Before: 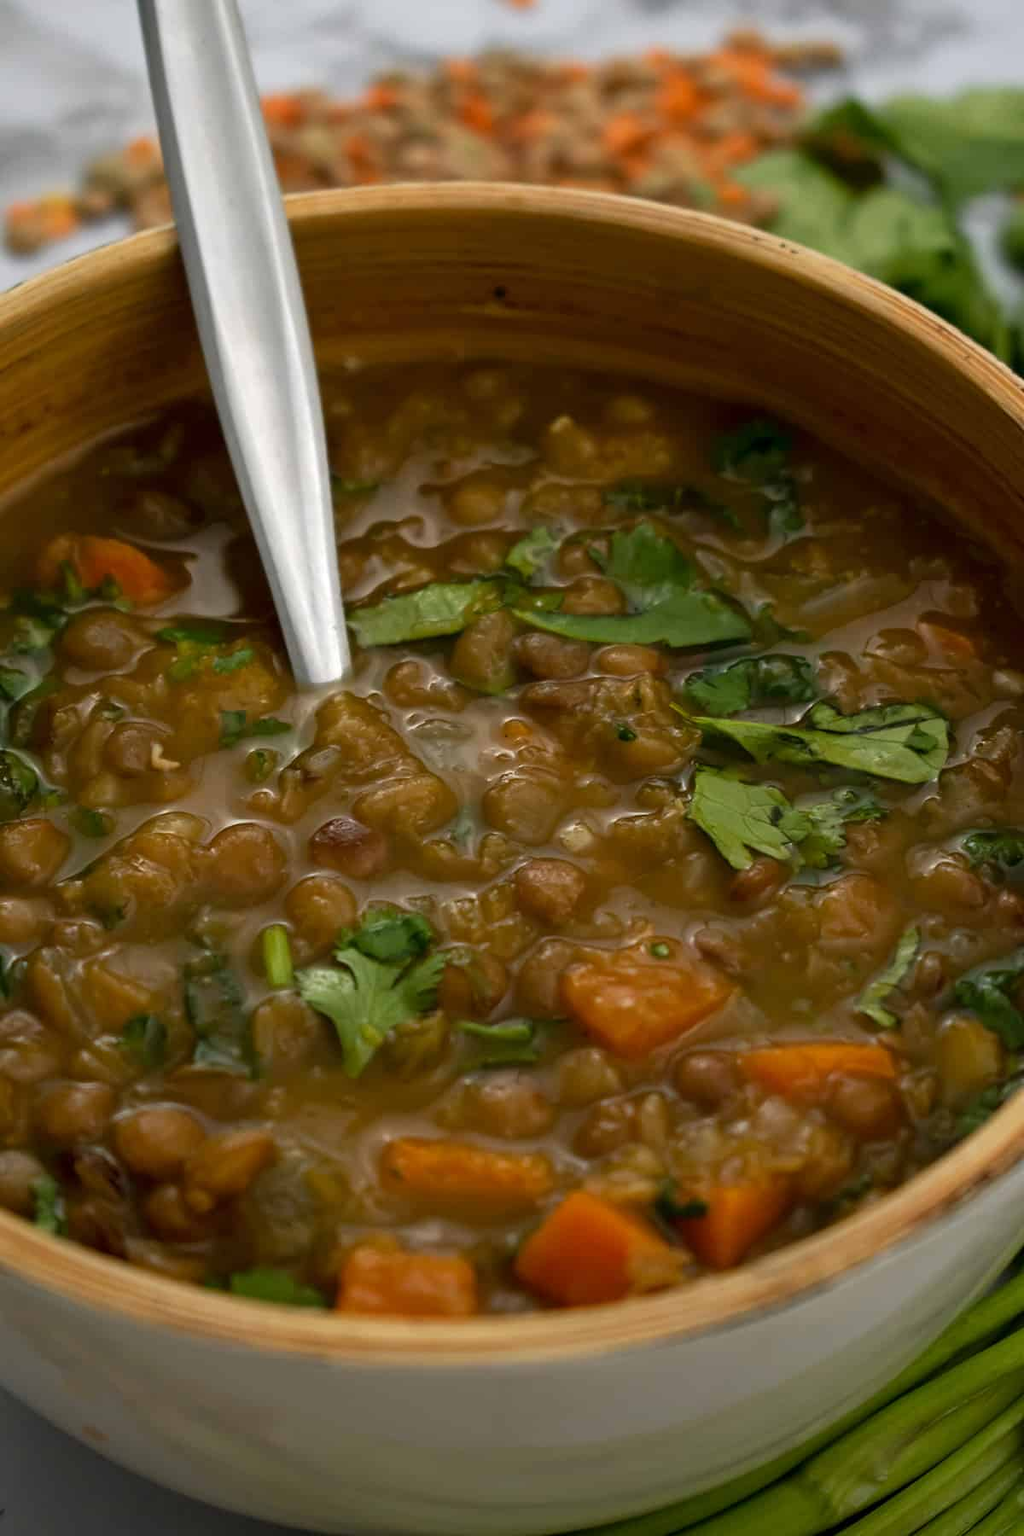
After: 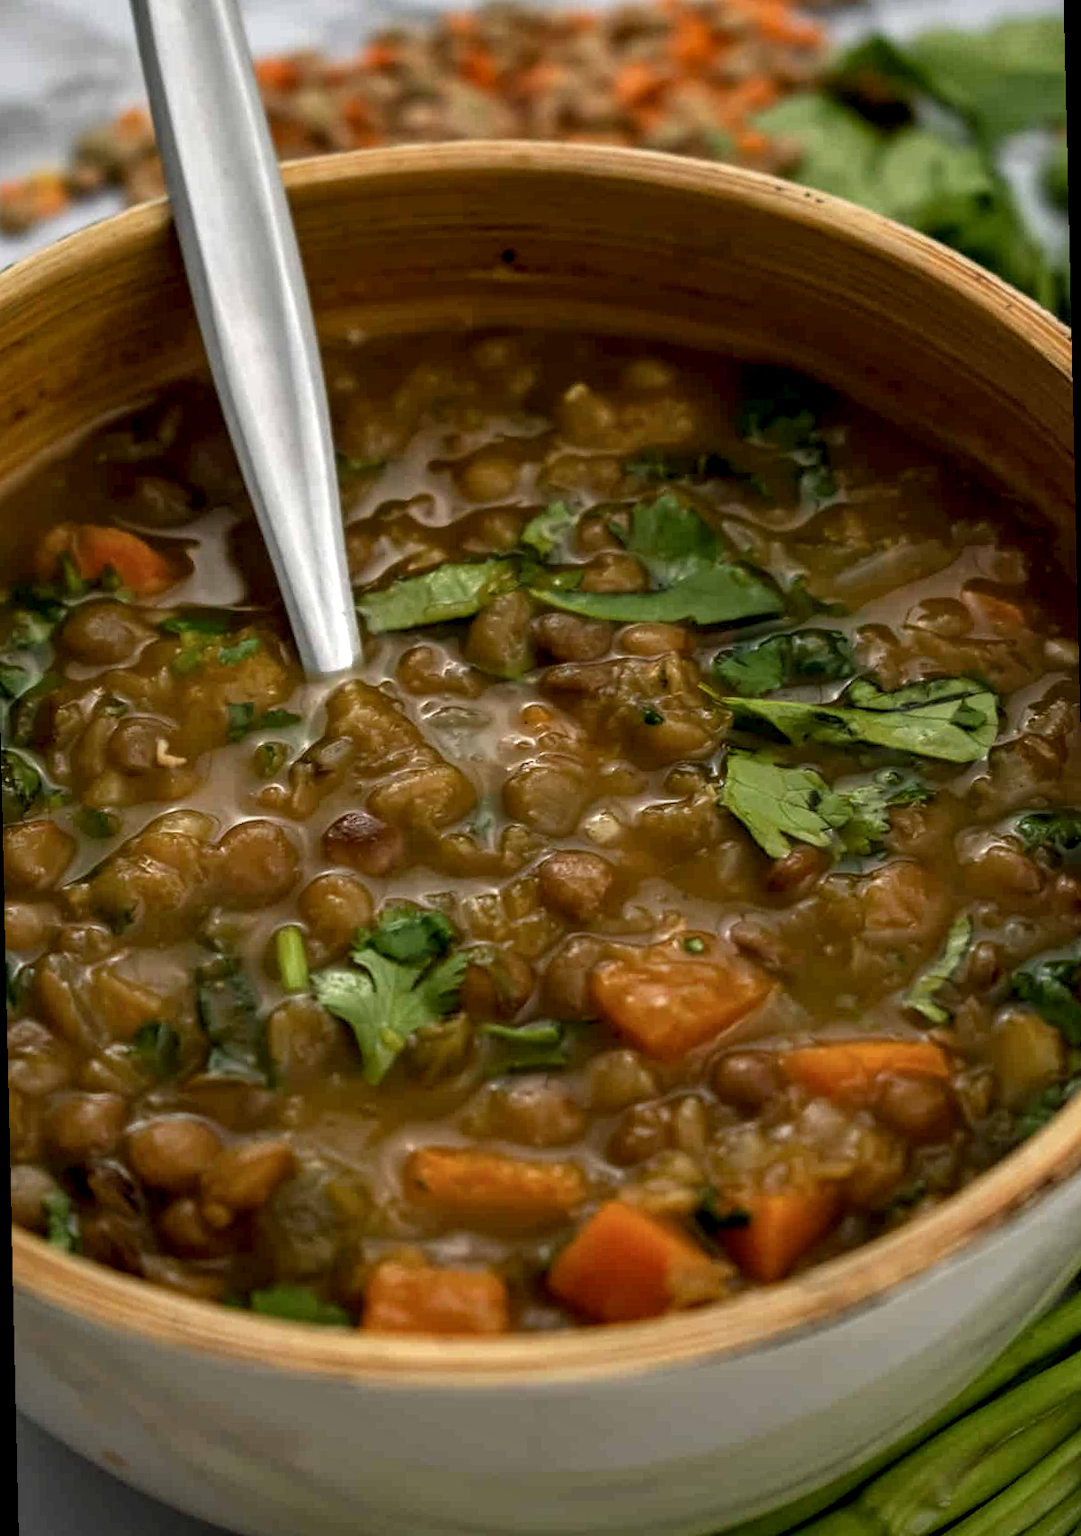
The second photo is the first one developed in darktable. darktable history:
rotate and perspective: rotation -1.32°, lens shift (horizontal) -0.031, crop left 0.015, crop right 0.985, crop top 0.047, crop bottom 0.982
local contrast: highlights 25%, detail 150%
